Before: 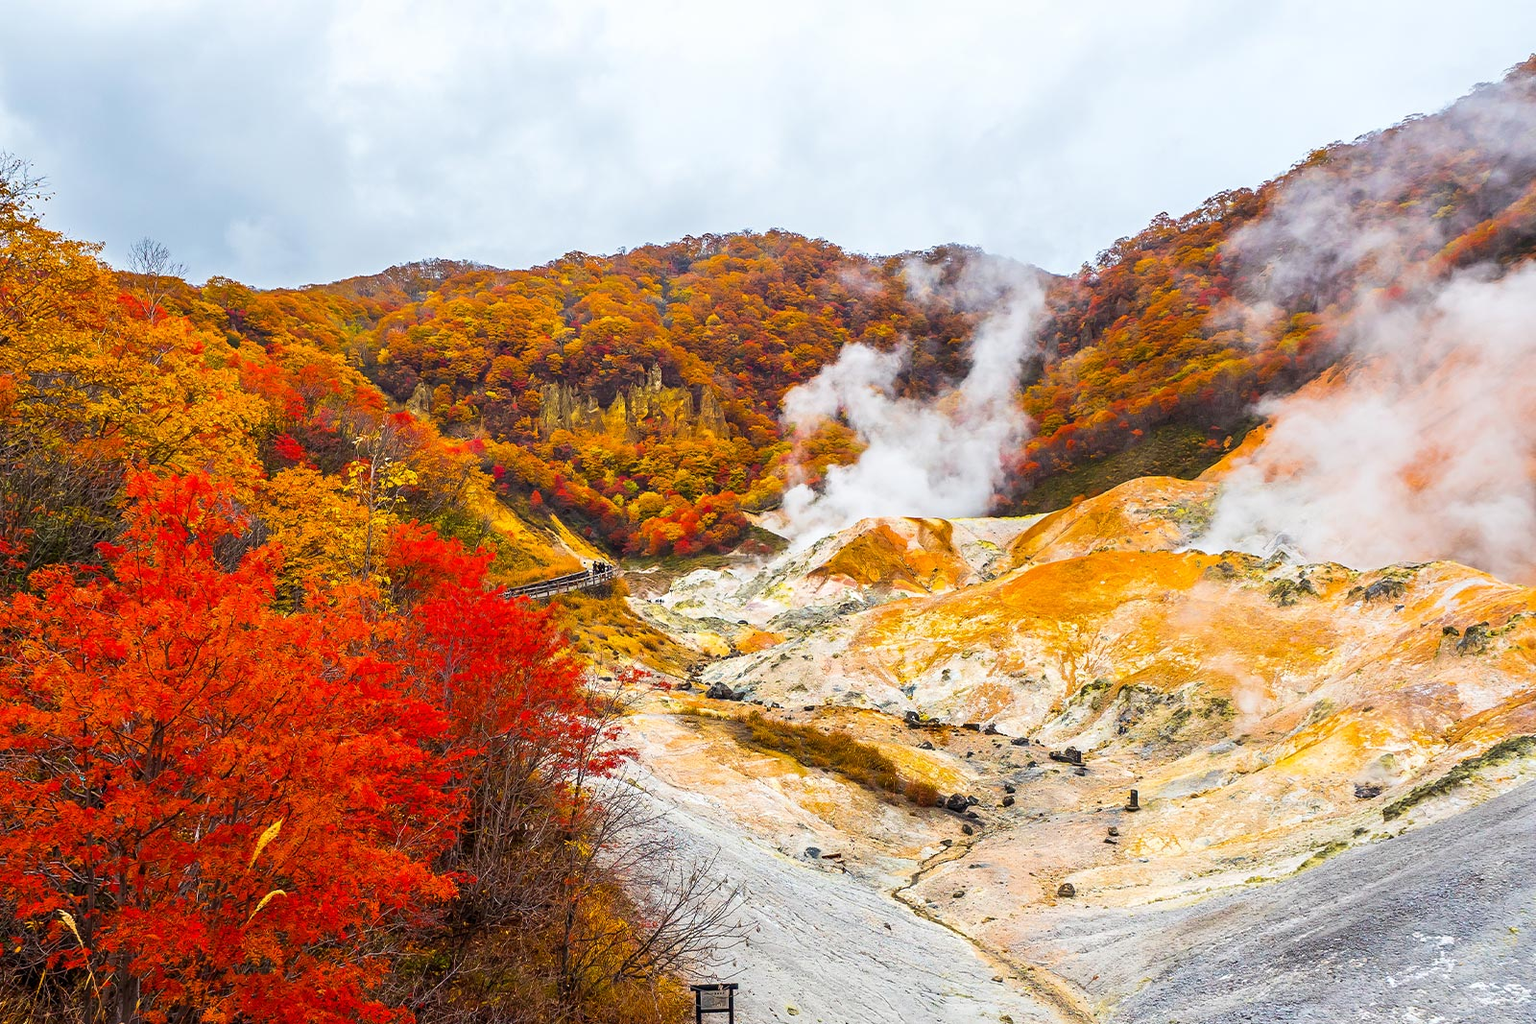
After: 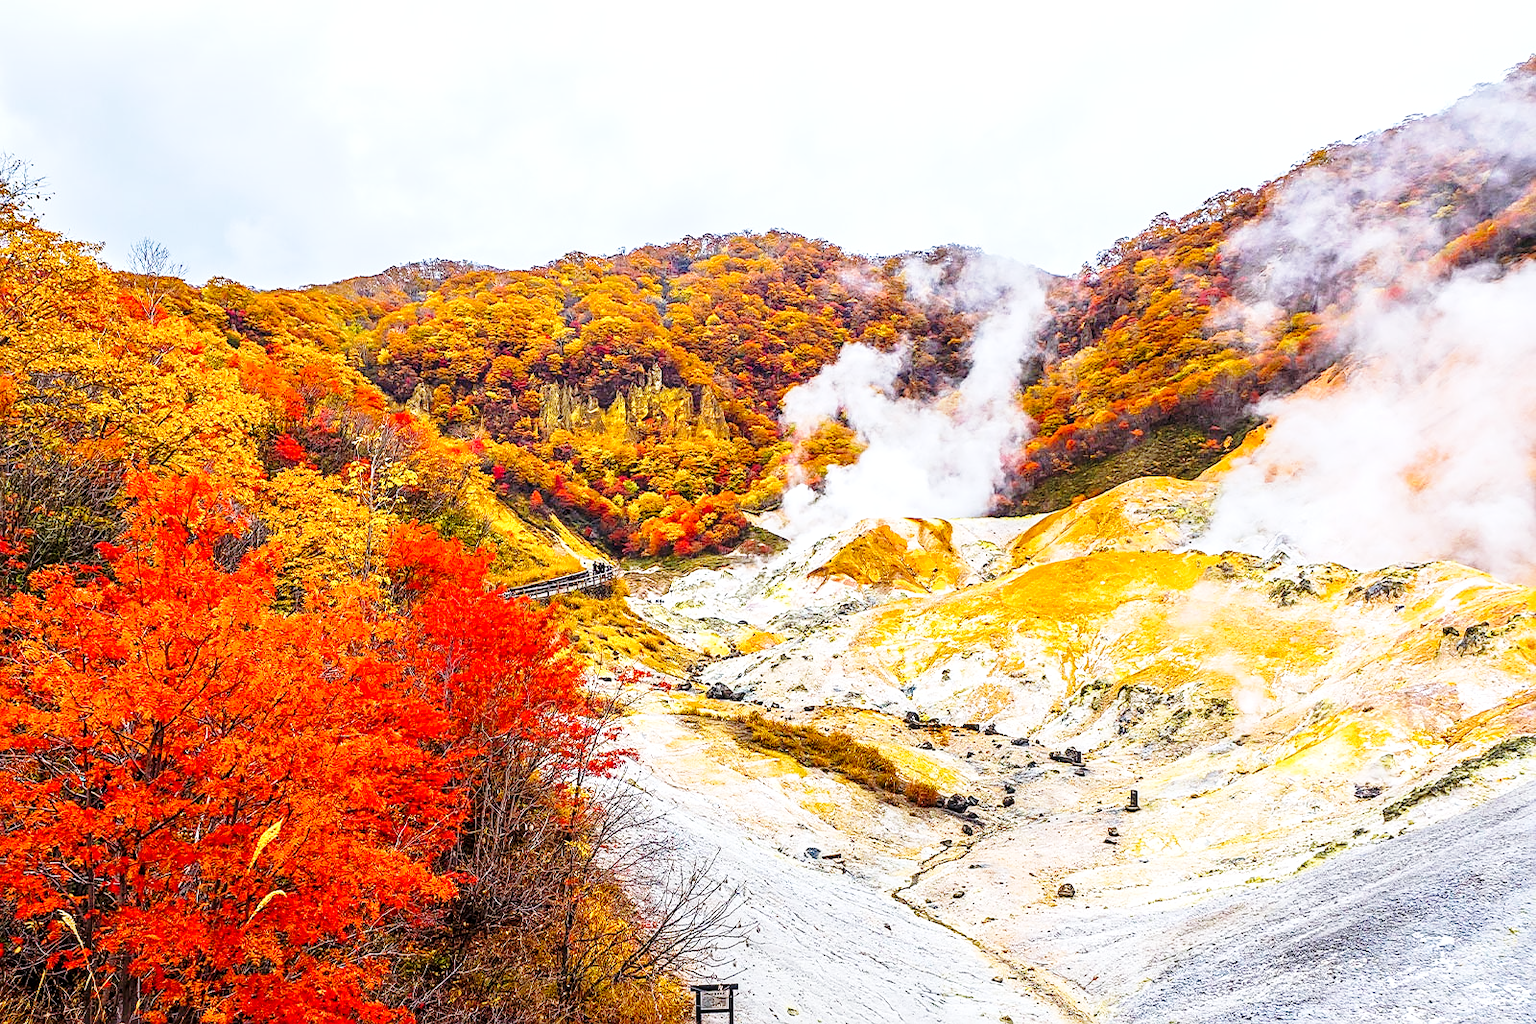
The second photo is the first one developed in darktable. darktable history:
white balance: red 0.984, blue 1.059
base curve: curves: ch0 [(0, 0) (0.028, 0.03) (0.121, 0.232) (0.46, 0.748) (0.859, 0.968) (1, 1)], preserve colors none
sharpen: on, module defaults
exposure: exposure 0.127 EV, compensate highlight preservation false
local contrast: on, module defaults
